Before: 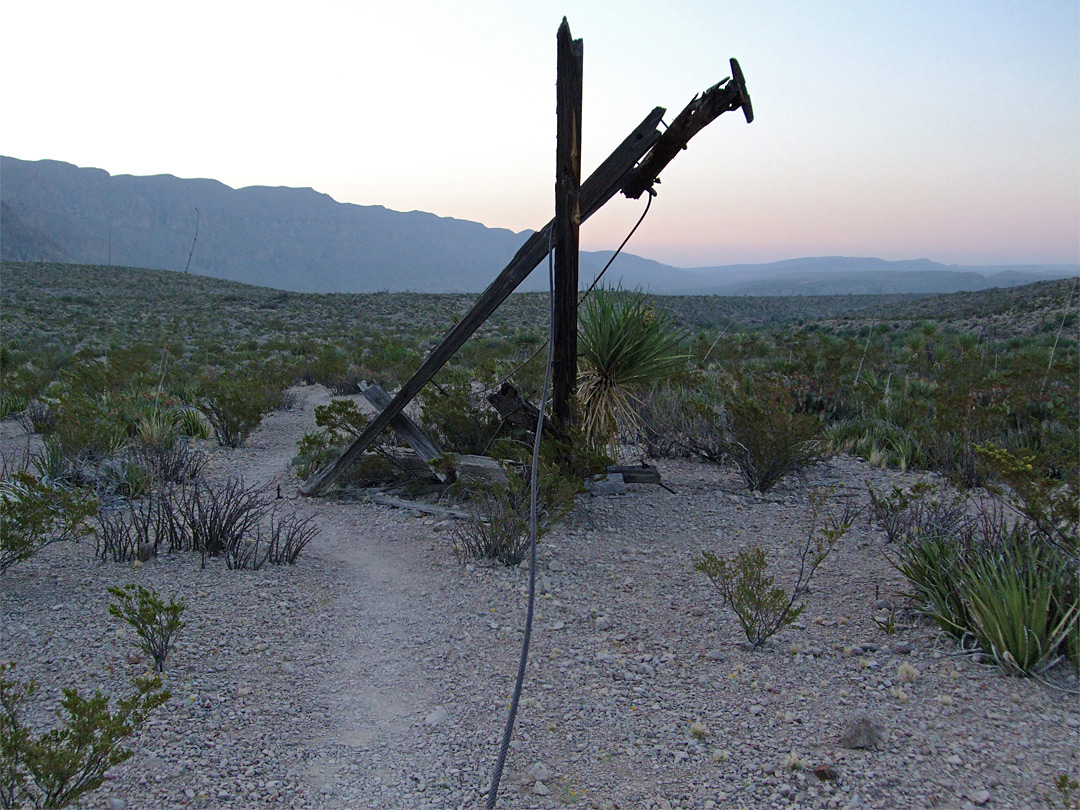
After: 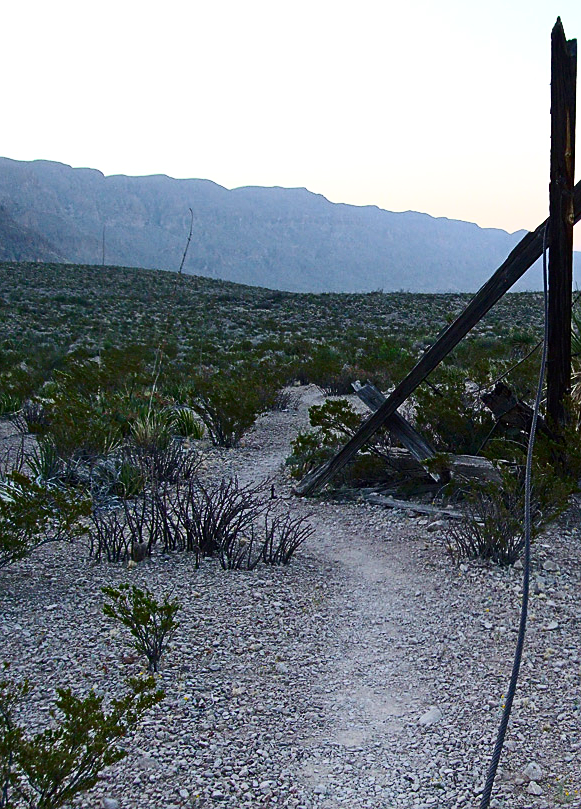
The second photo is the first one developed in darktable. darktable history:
contrast brightness saturation: contrast 0.4, brightness 0.1, saturation 0.21
sharpen: radius 1.559, amount 0.373, threshold 1.271
crop: left 0.587%, right 45.588%, bottom 0.086%
